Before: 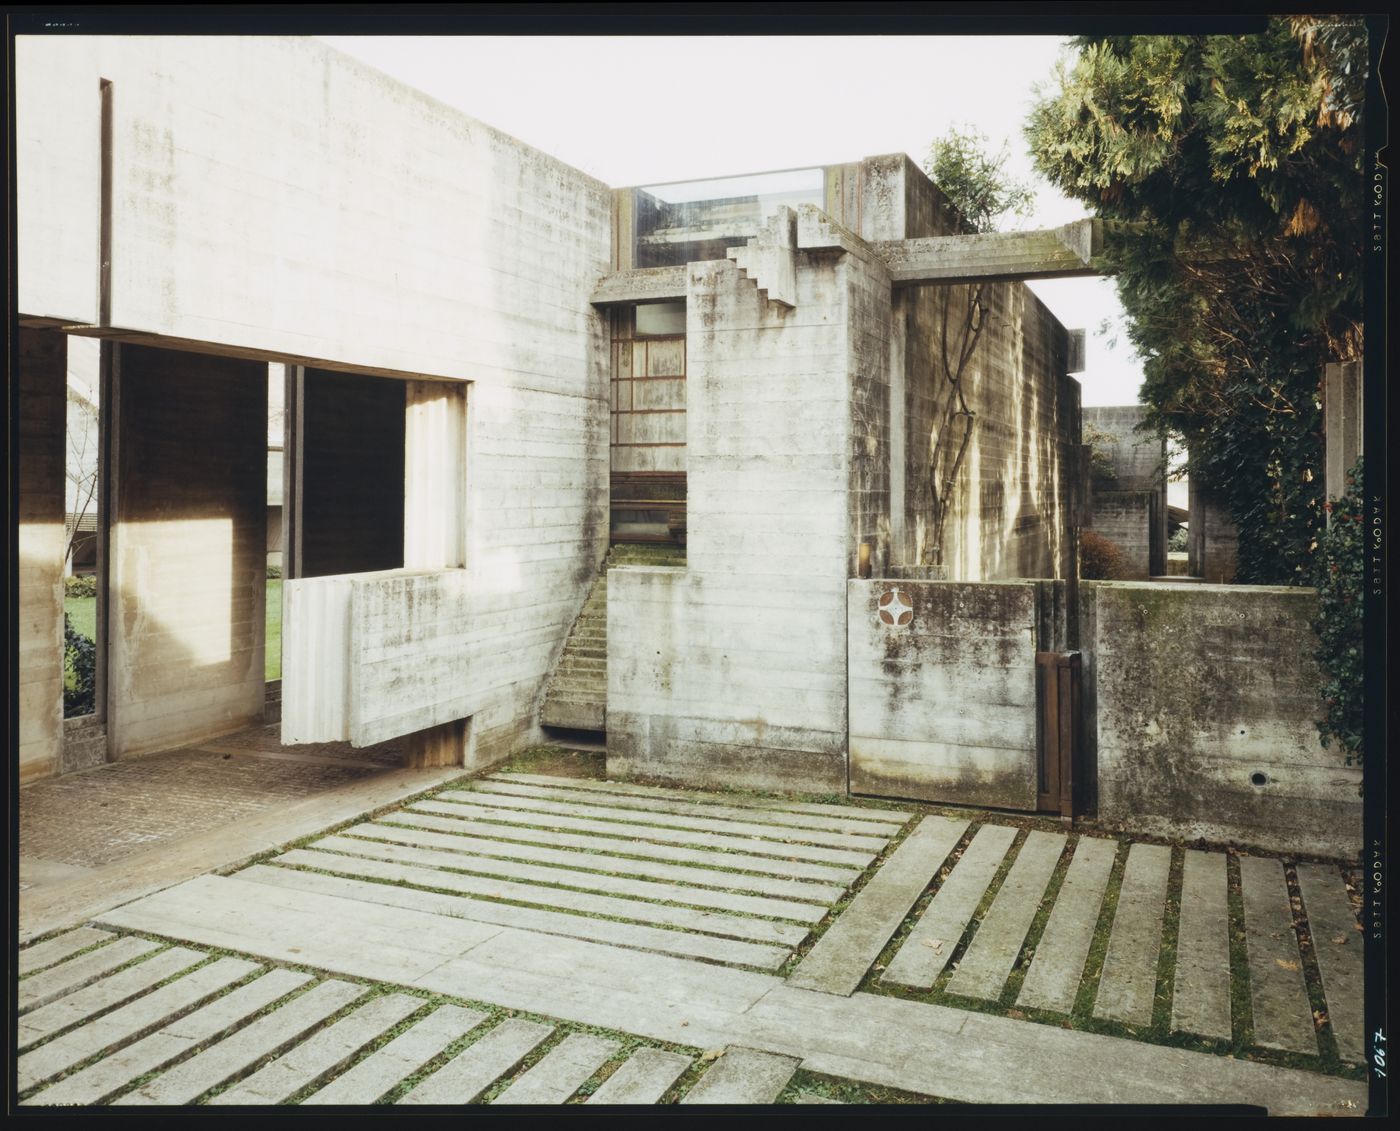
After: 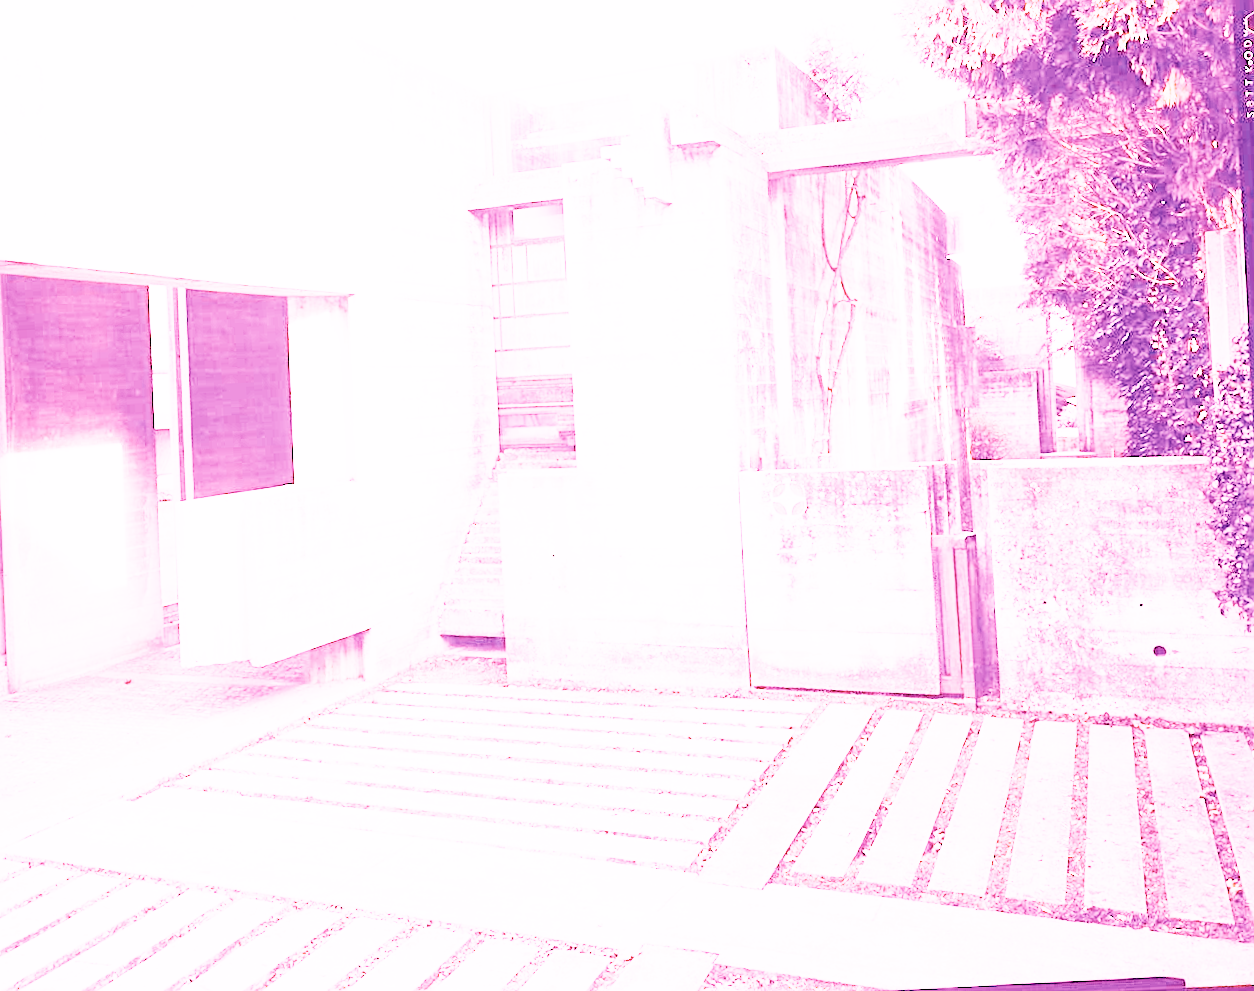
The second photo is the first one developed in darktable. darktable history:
rotate and perspective: rotation -1°, crop left 0.011, crop right 0.989, crop top 0.025, crop bottom 0.975
white balance: red 8, blue 8
crop and rotate: angle 1.96°, left 5.673%, top 5.673%
sharpen: on, module defaults
contrast brightness saturation: contrast 0.1, saturation -0.36
color balance rgb: perceptual saturation grading › global saturation 20%, global vibrance 20%
sigmoid: contrast 1.7, skew -0.2, preserve hue 0%, red attenuation 0.1, red rotation 0.035, green attenuation 0.1, green rotation -0.017, blue attenuation 0.15, blue rotation -0.052, base primaries Rec2020
